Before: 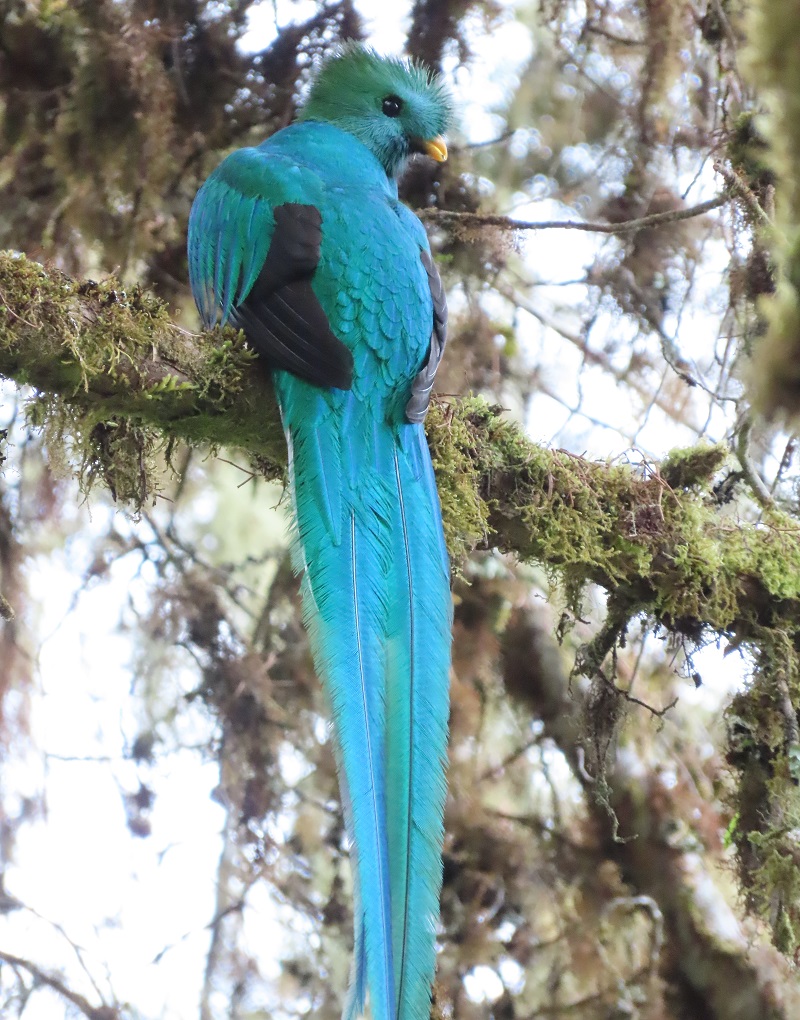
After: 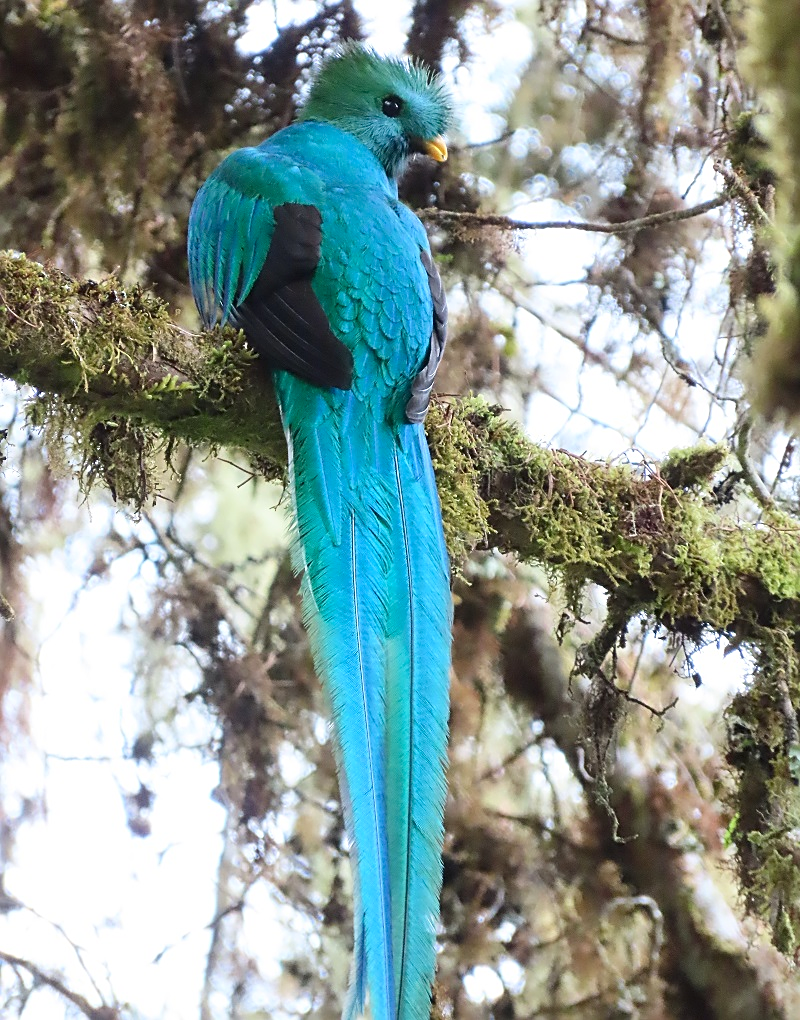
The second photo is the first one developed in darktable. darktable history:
contrast brightness saturation: contrast 0.15, brightness -0.01, saturation 0.1
sharpen: on, module defaults
